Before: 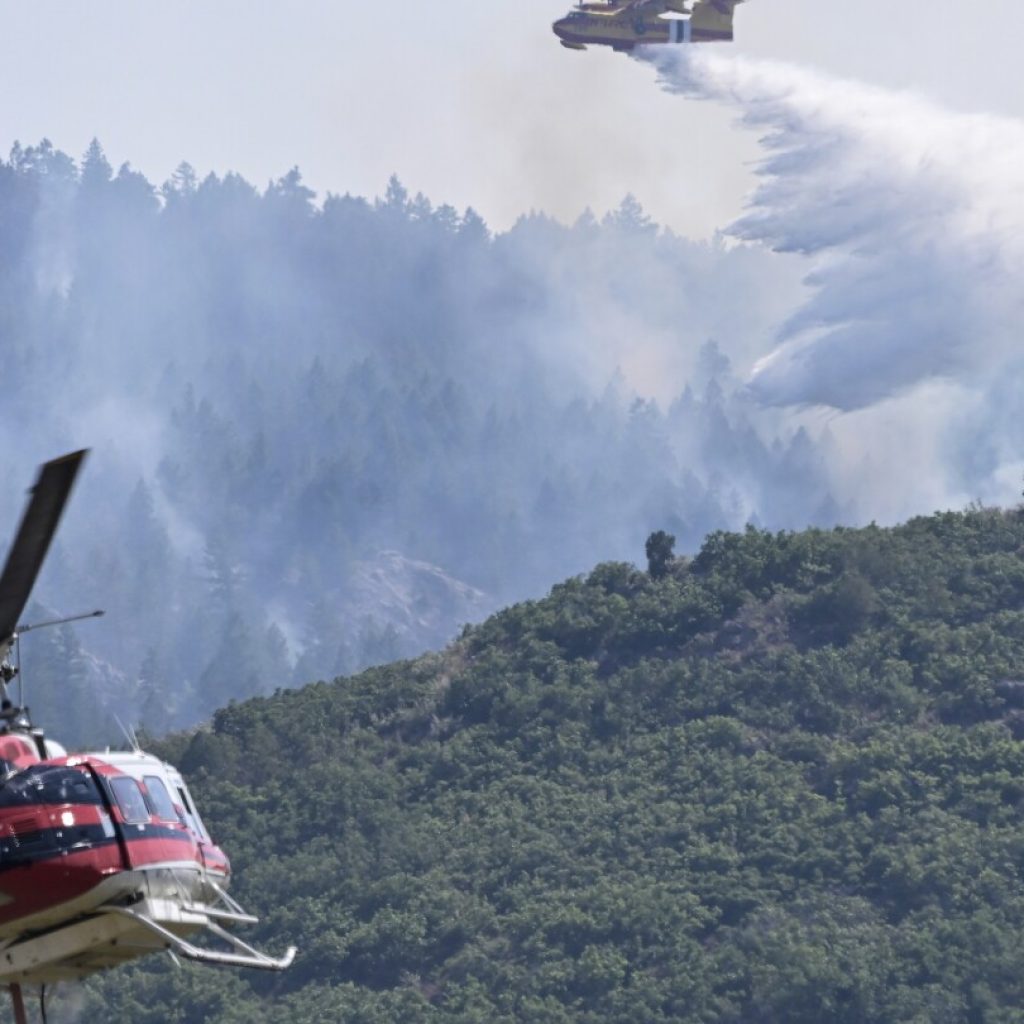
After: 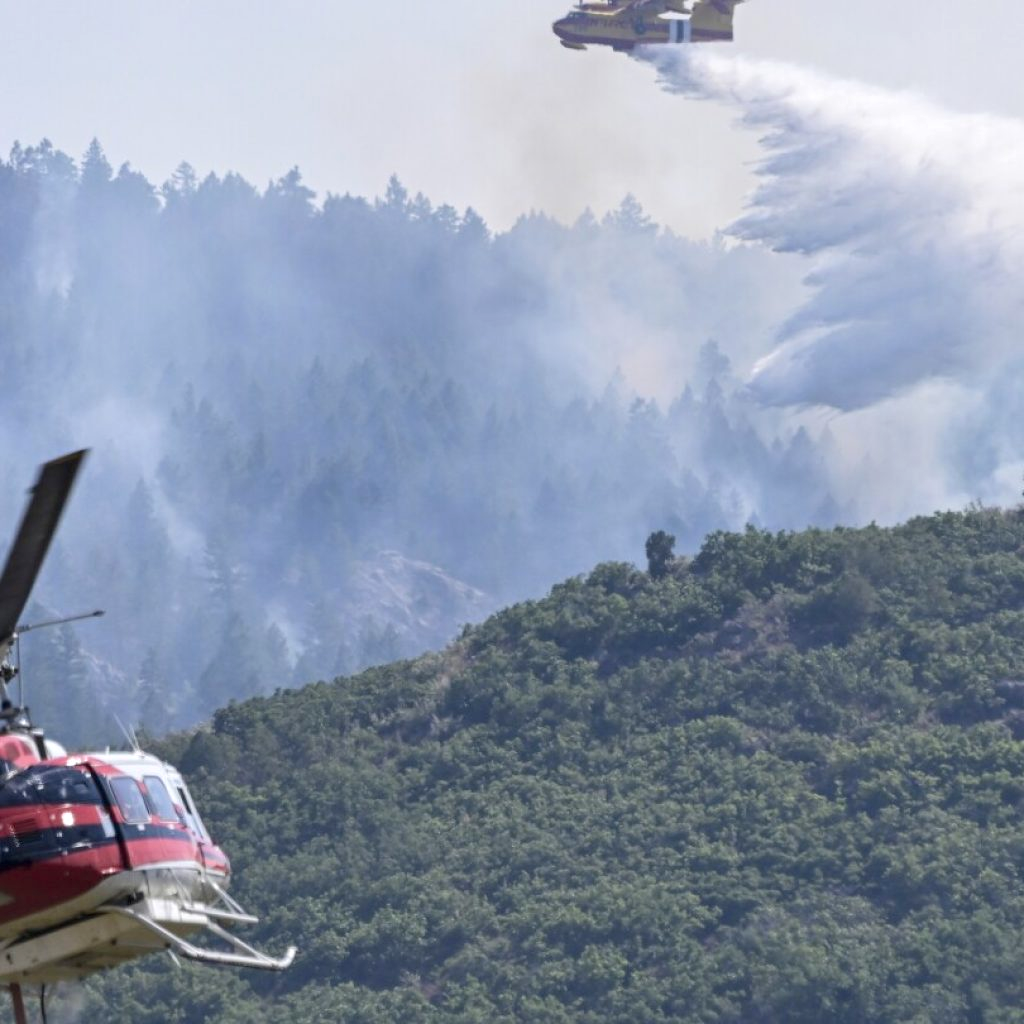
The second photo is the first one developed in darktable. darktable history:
local contrast: highlights 103%, shadows 100%, detail 119%, midtone range 0.2
color correction: highlights b* 0.016
levels: levels [0, 0.478, 1]
